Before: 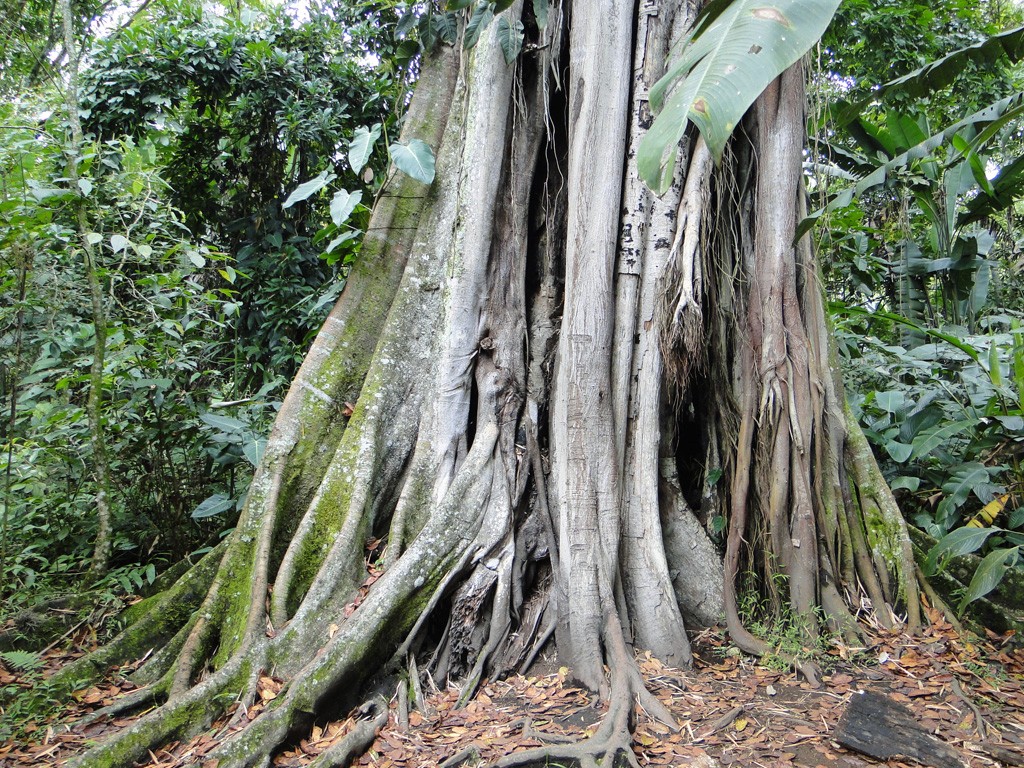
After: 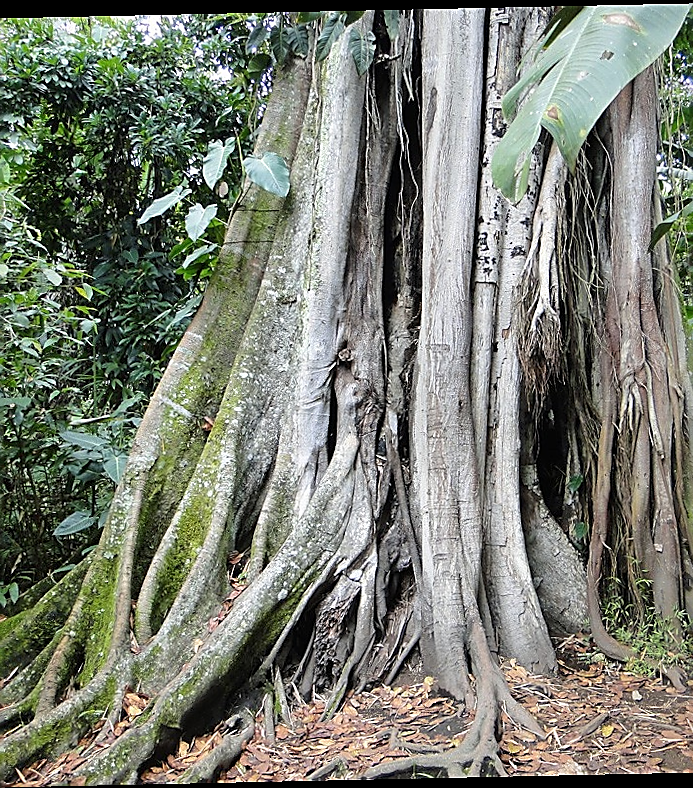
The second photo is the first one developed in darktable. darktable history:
sharpen: radius 1.4, amount 1.25, threshold 0.7
rotate and perspective: rotation -1.24°, automatic cropping off
crop and rotate: left 14.385%, right 18.948%
exposure: compensate highlight preservation false
